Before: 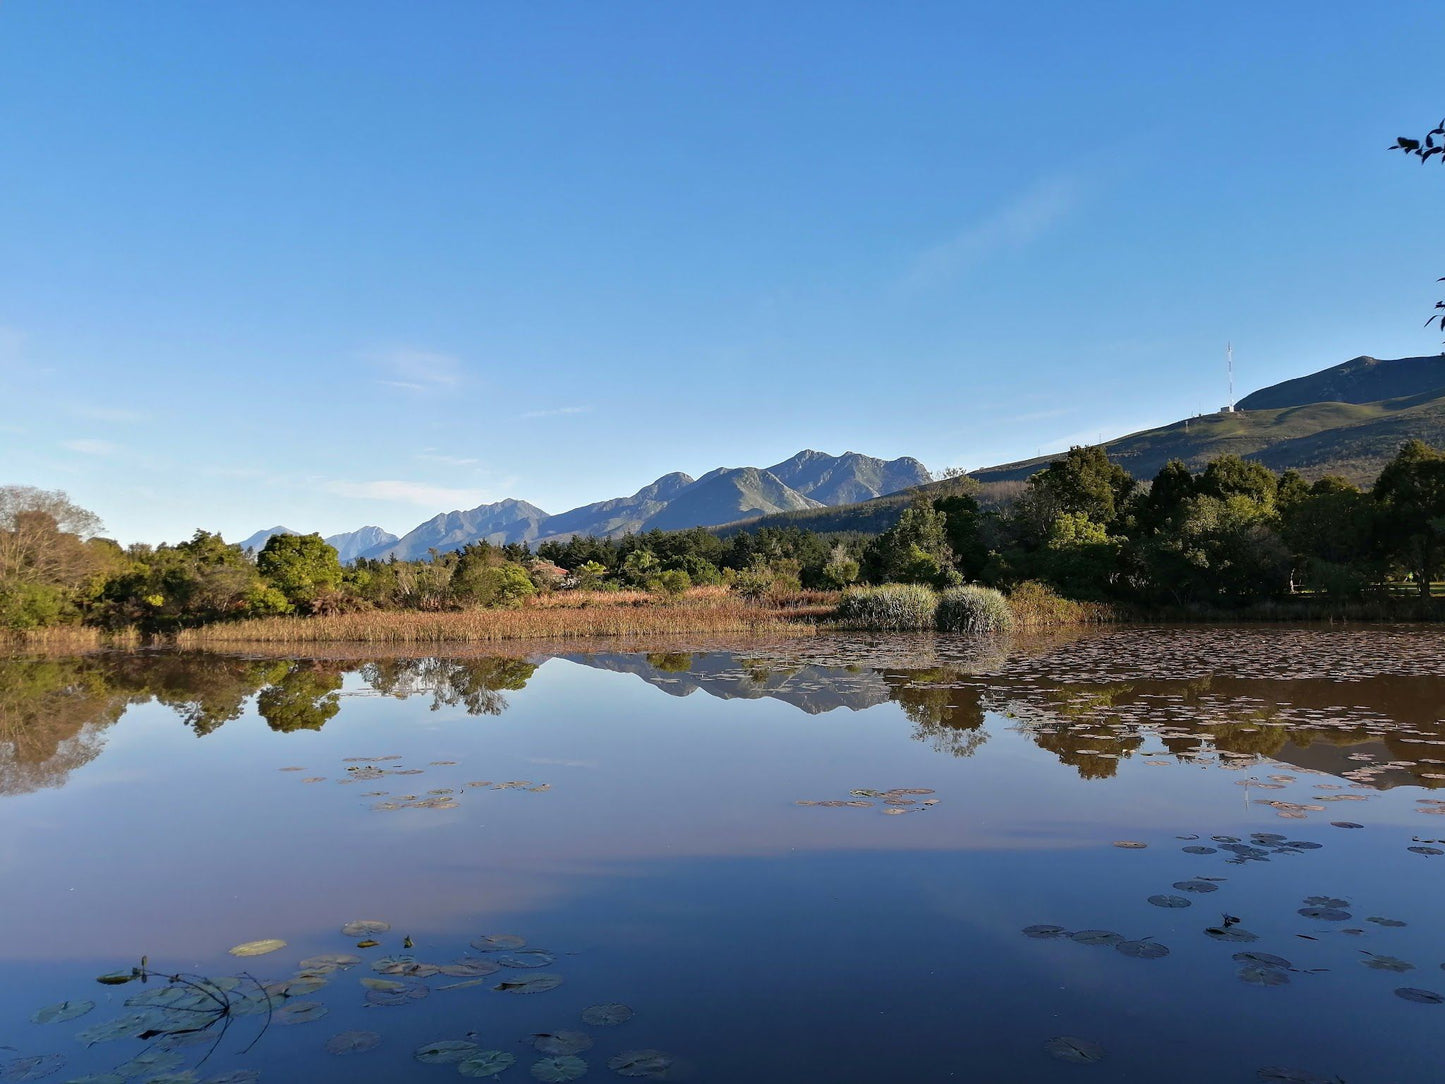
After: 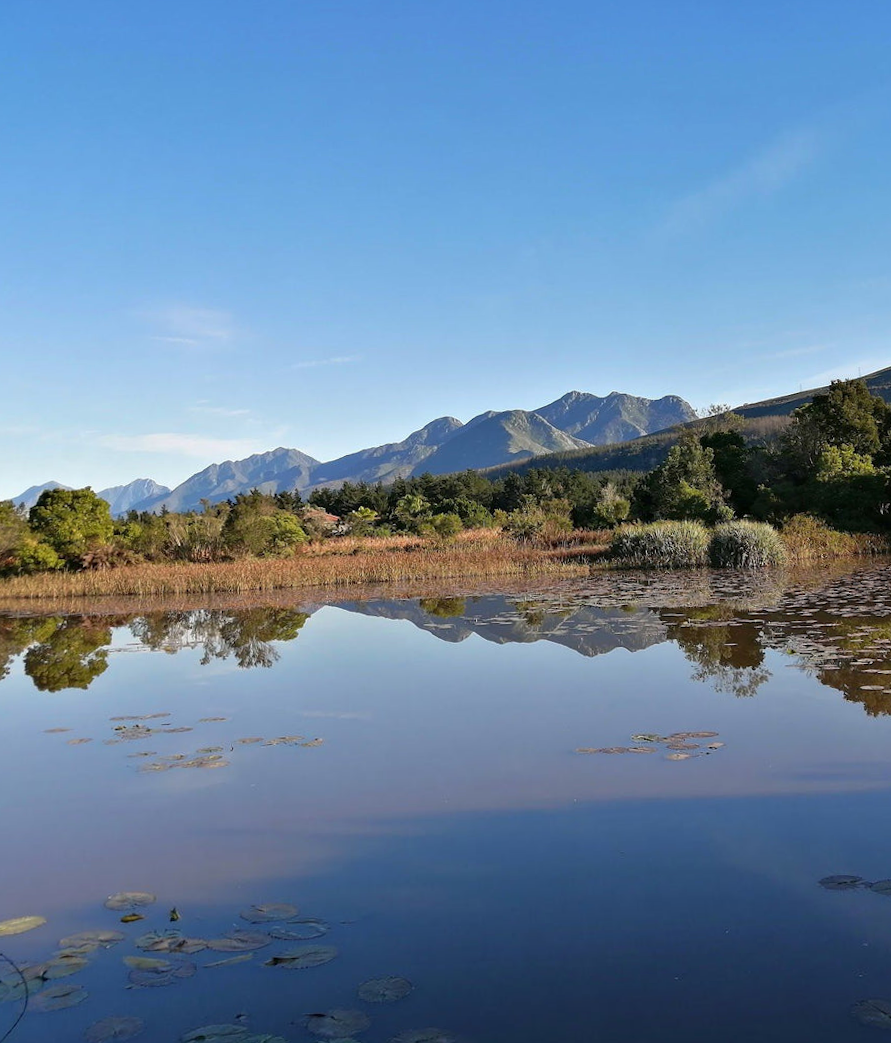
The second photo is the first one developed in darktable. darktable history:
rotate and perspective: rotation -1.68°, lens shift (vertical) -0.146, crop left 0.049, crop right 0.912, crop top 0.032, crop bottom 0.96
crop and rotate: left 14.292%, right 19.041%
